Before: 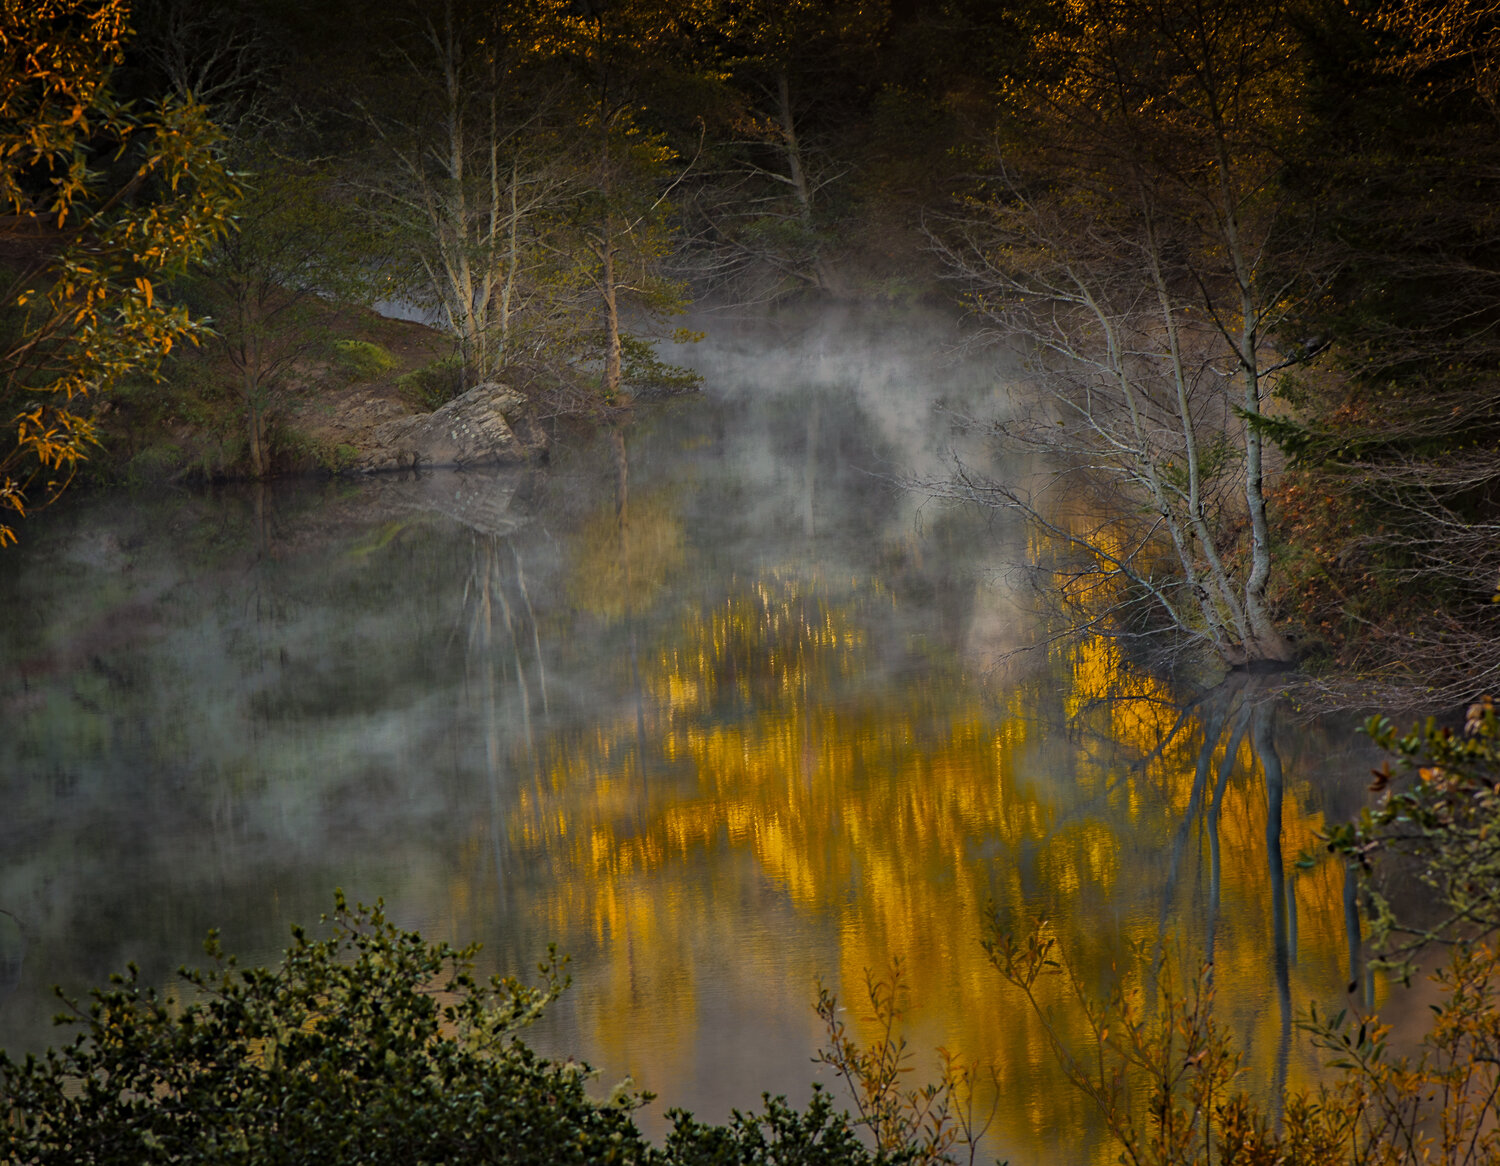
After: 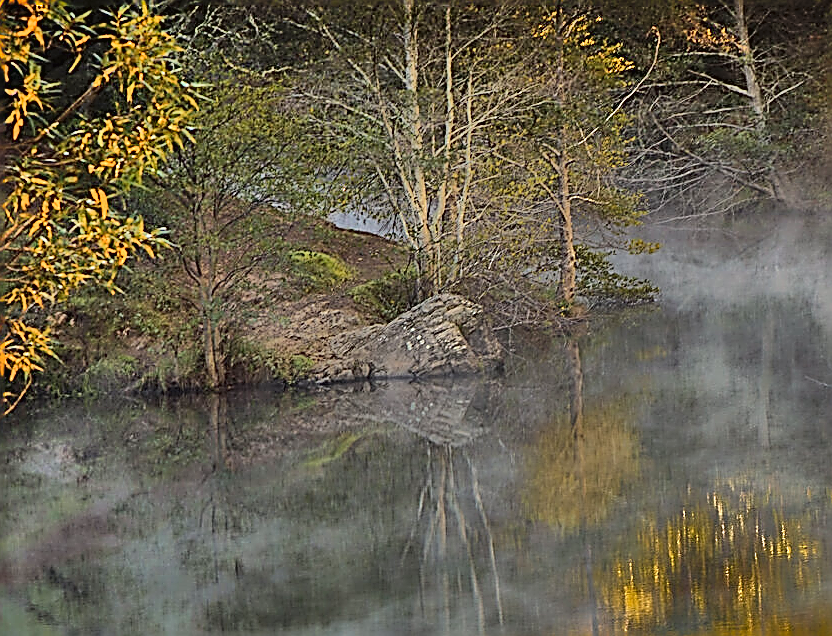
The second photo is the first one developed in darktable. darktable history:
crop and rotate: left 3.056%, top 7.641%, right 41.426%, bottom 37.8%
contrast brightness saturation: contrast -0.011, brightness -0.009, saturation 0.044
sharpen: amount 1.983
shadows and highlights: shadows 76.43, highlights -60.84, soften with gaussian
